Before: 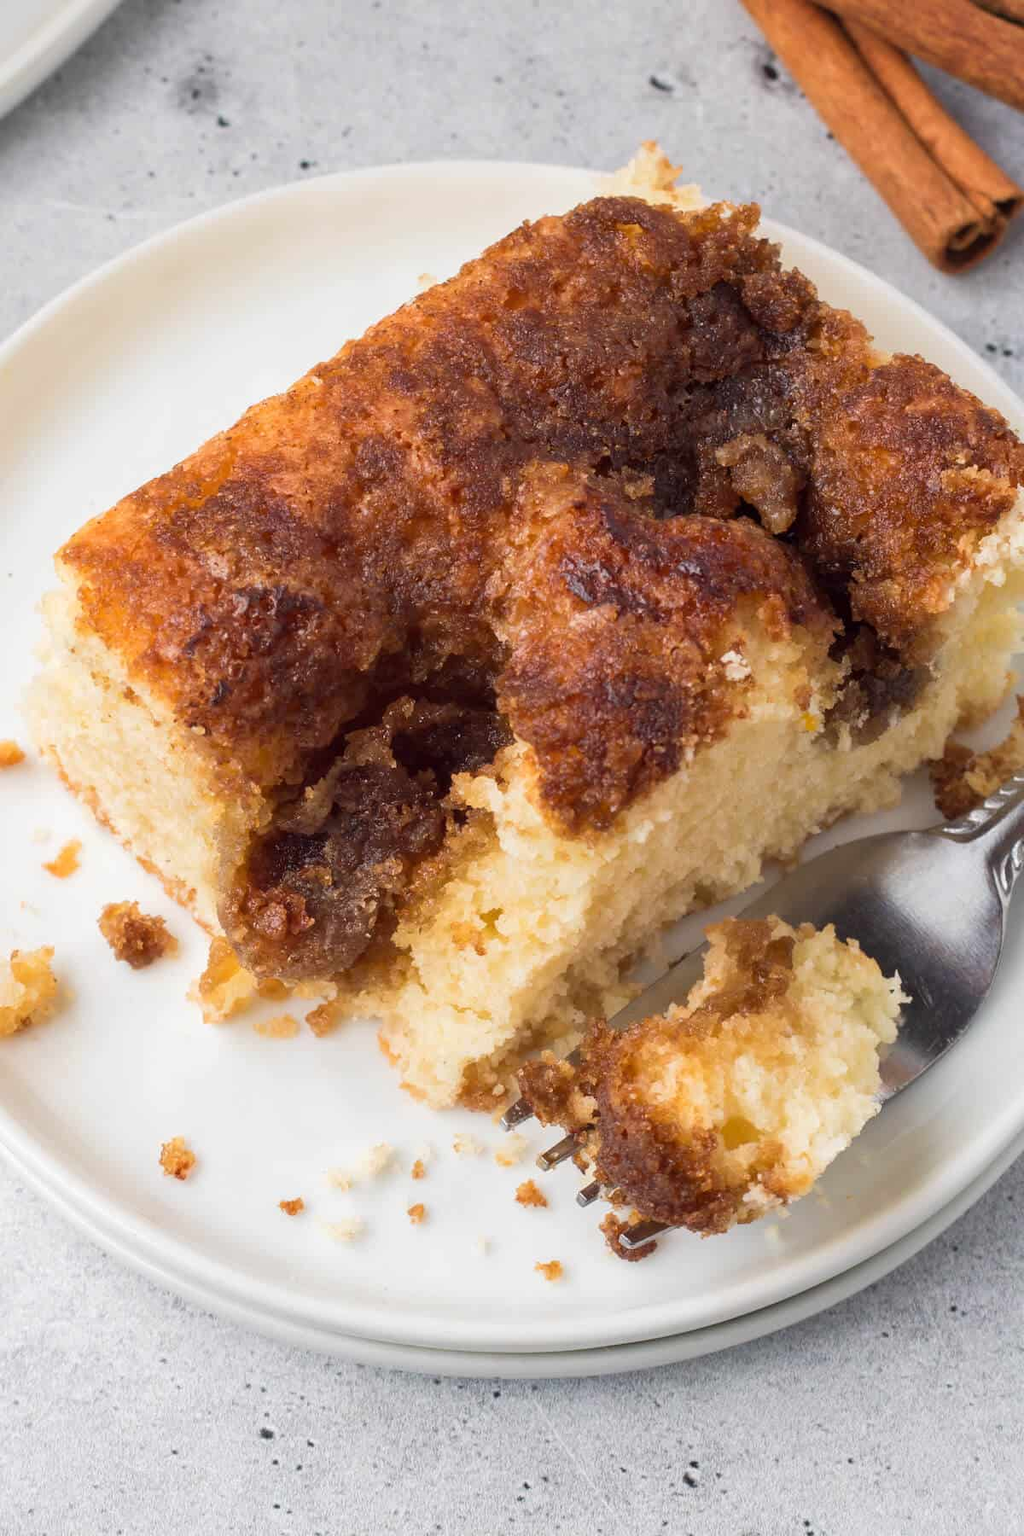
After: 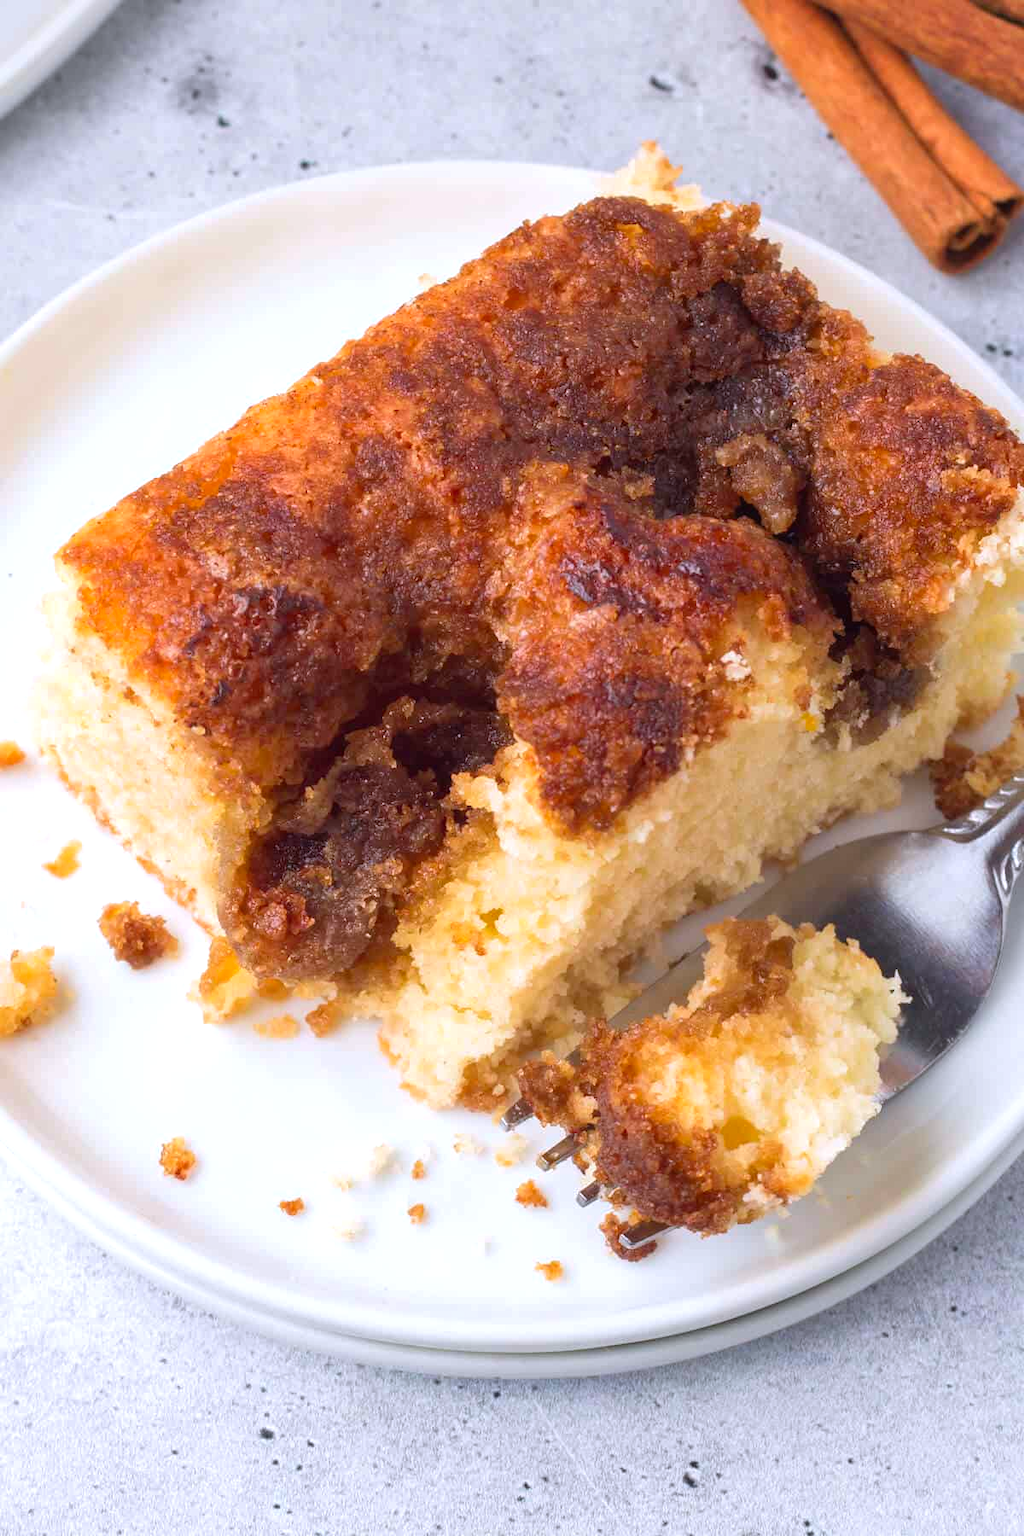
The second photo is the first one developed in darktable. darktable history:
color contrast: green-magenta contrast 1.2, blue-yellow contrast 1.2
color calibration: illuminant as shot in camera, x 0.358, y 0.373, temperature 4628.91 K
shadows and highlights: shadows 25, highlights -25
exposure: black level correction 0, exposure 0.3 EV, compensate highlight preservation false
local contrast: mode bilateral grid, contrast 100, coarseness 100, detail 91%, midtone range 0.2
